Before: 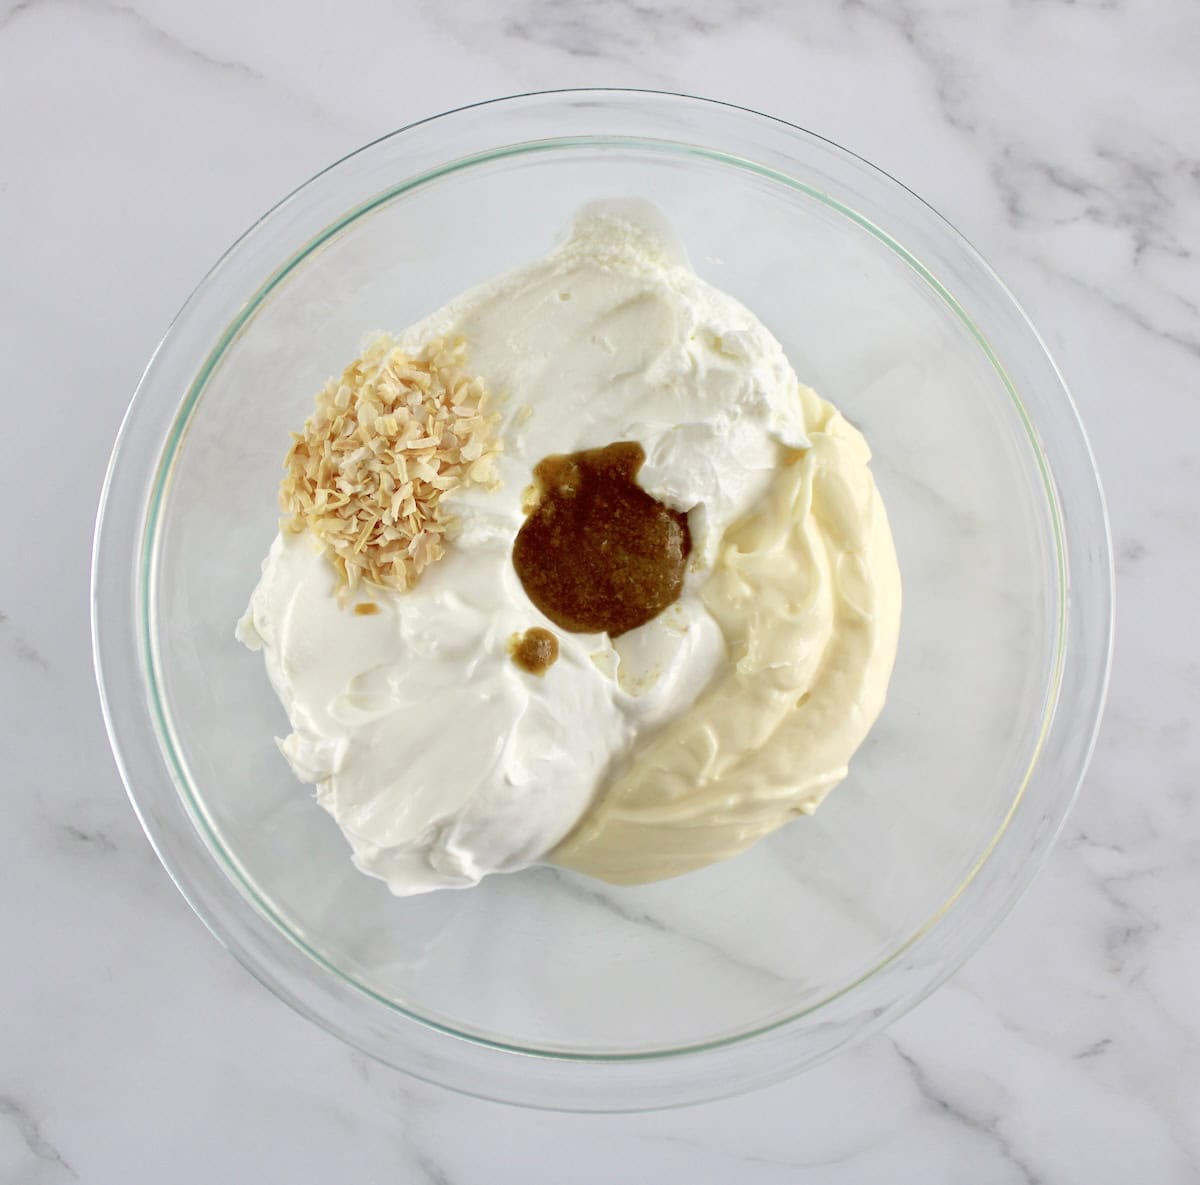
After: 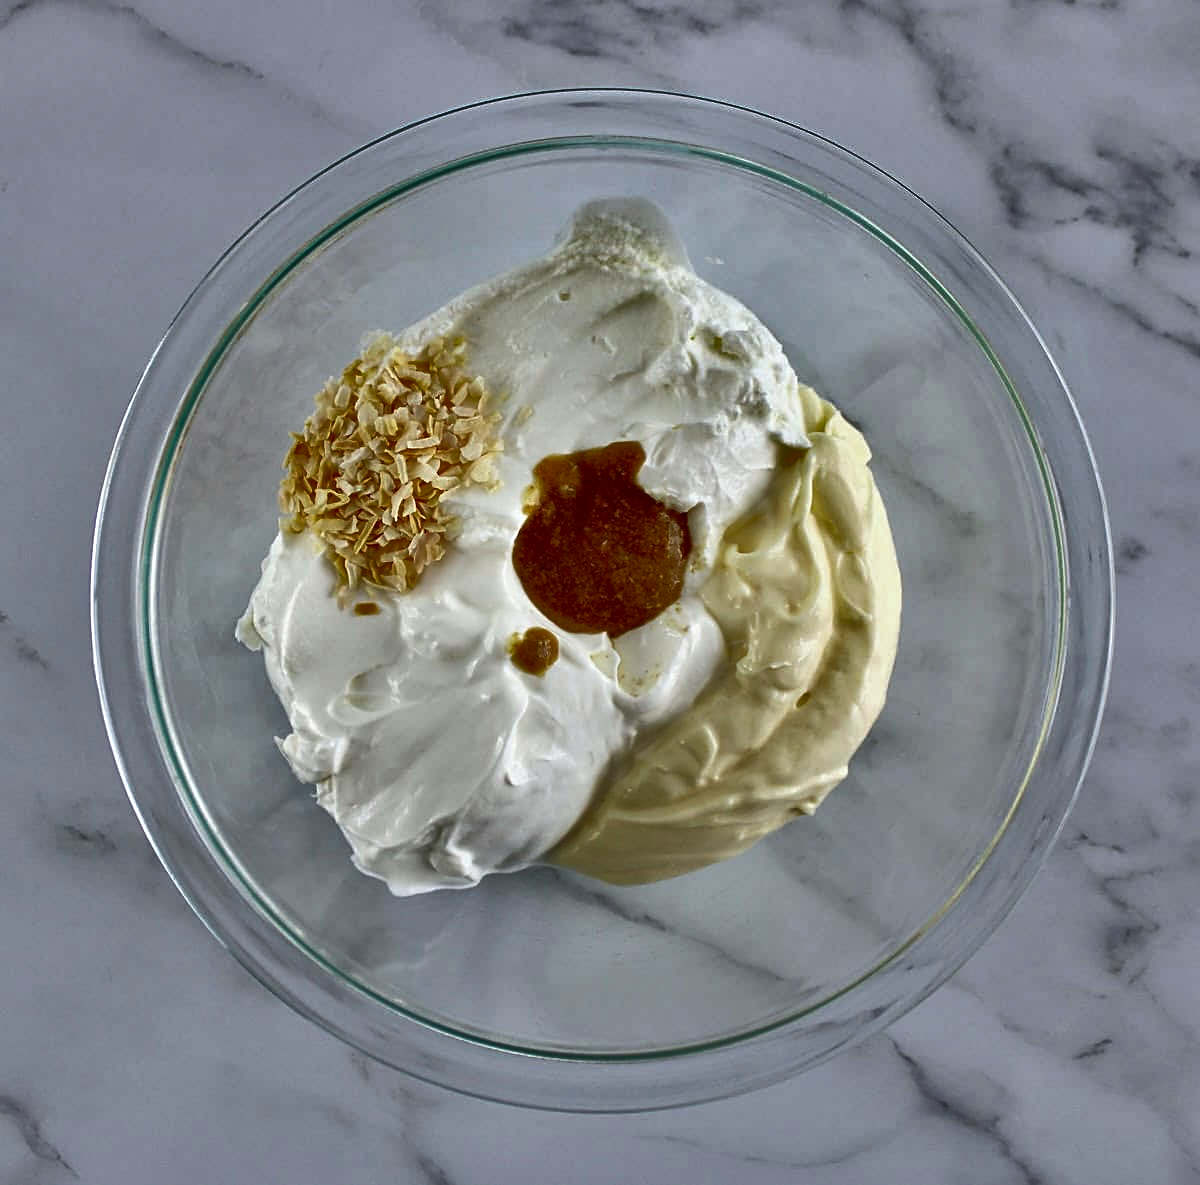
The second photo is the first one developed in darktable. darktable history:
white balance: red 0.98, blue 1.034
shadows and highlights: shadows 20.91, highlights -82.73, soften with gaussian
sharpen: on, module defaults
